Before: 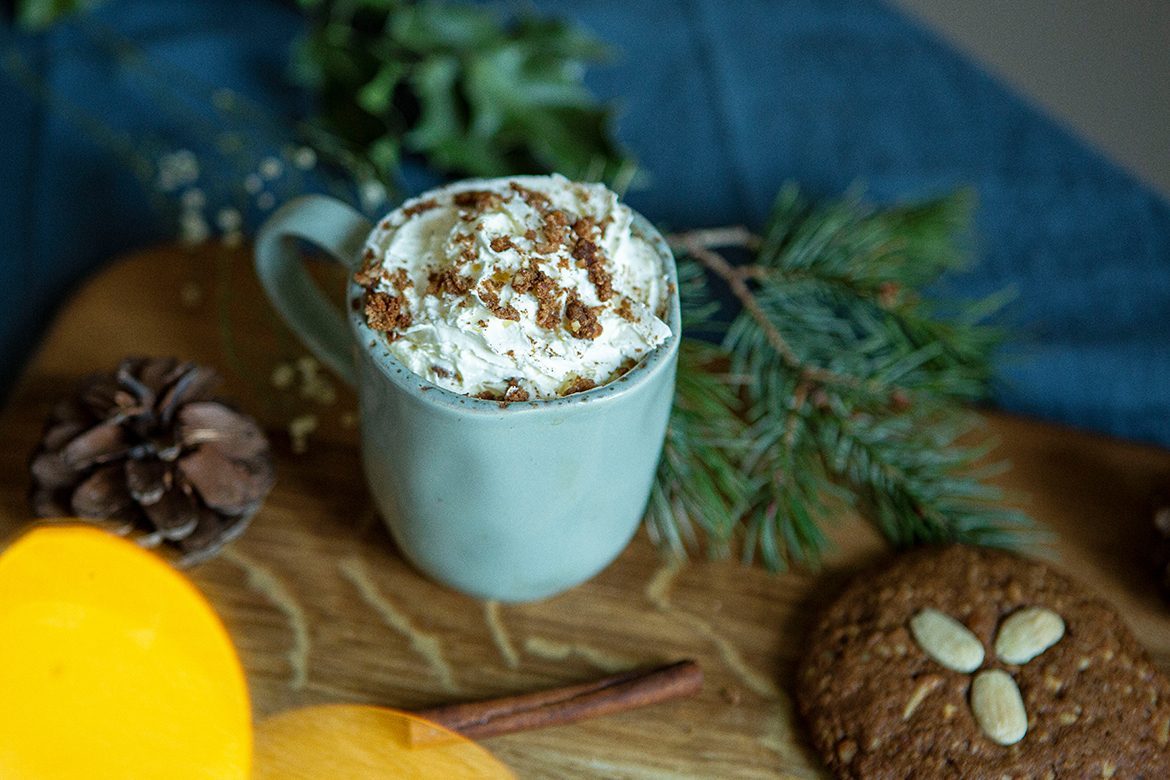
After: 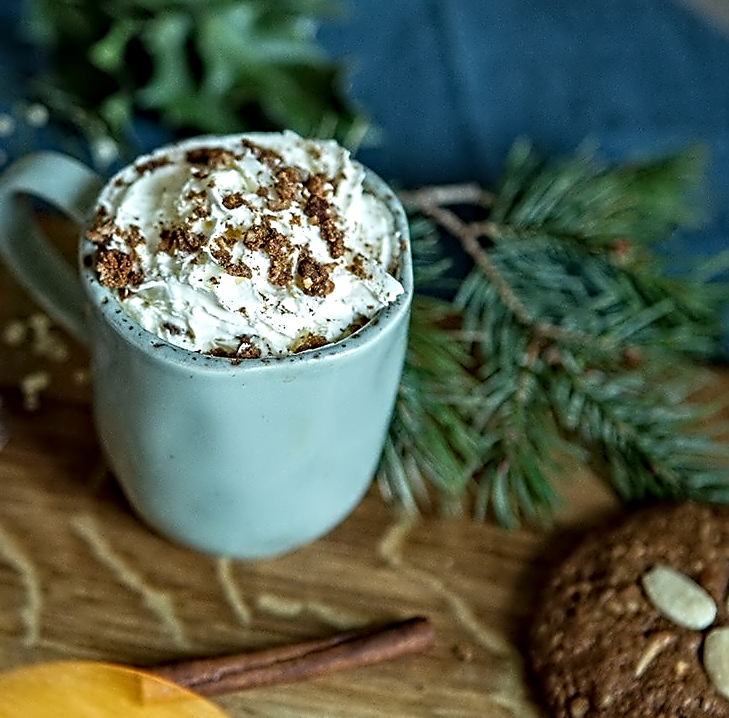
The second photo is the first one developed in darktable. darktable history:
crop and rotate: left 22.918%, top 5.629%, right 14.711%, bottom 2.247%
contrast equalizer: octaves 7, y [[0.5, 0.542, 0.583, 0.625, 0.667, 0.708], [0.5 ×6], [0.5 ×6], [0, 0.033, 0.067, 0.1, 0.133, 0.167], [0, 0.05, 0.1, 0.15, 0.2, 0.25]]
sharpen: amount 0.2
shadows and highlights: shadows 12, white point adjustment 1.2, highlights -0.36, soften with gaussian
